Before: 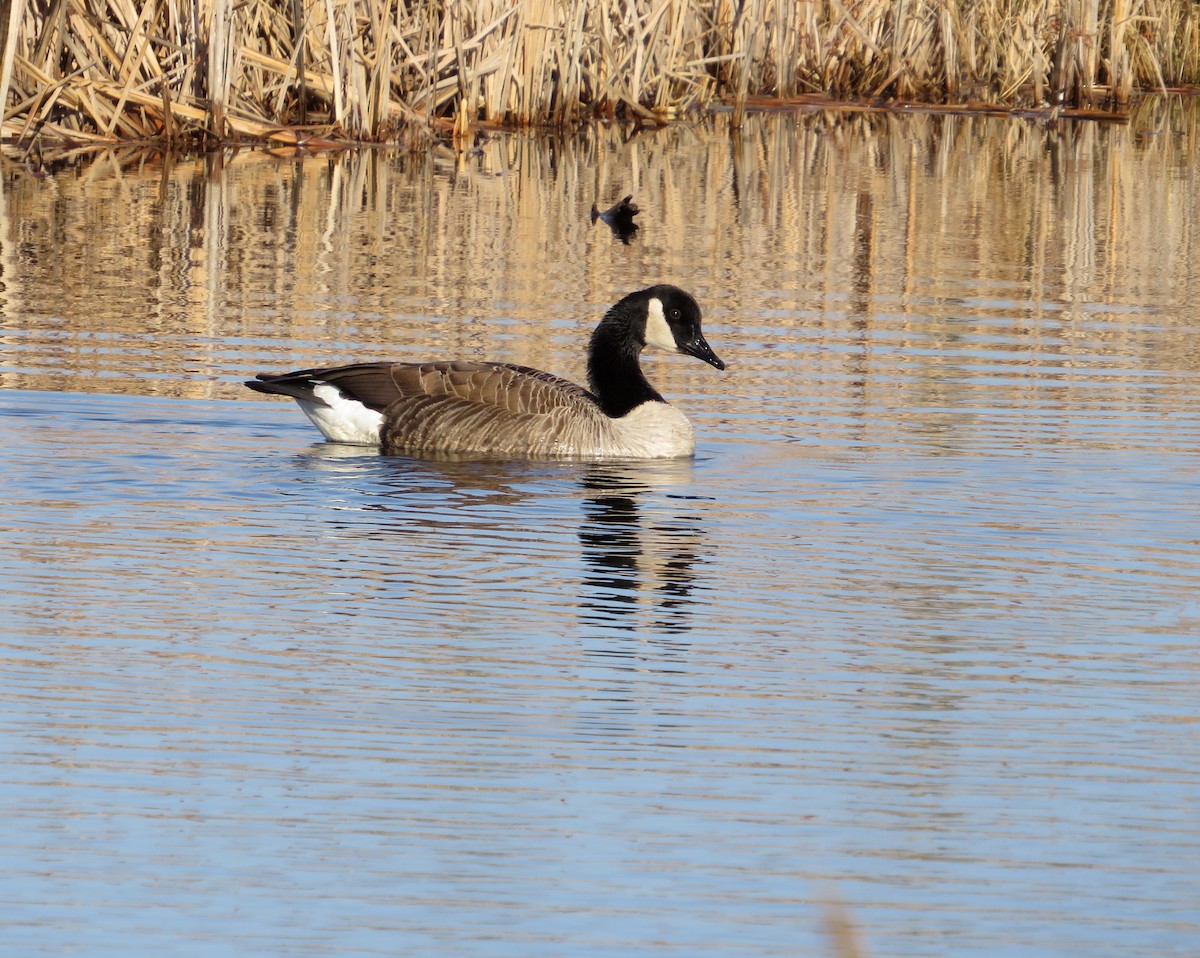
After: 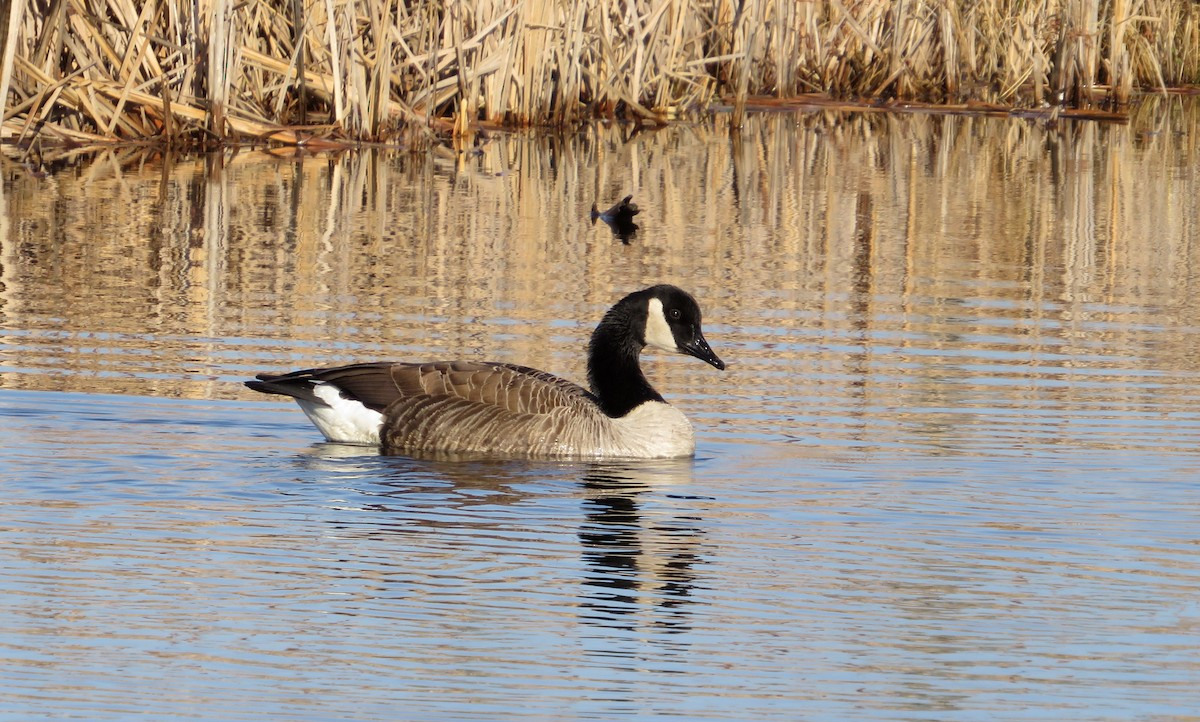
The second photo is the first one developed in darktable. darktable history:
crop: bottom 24.621%
